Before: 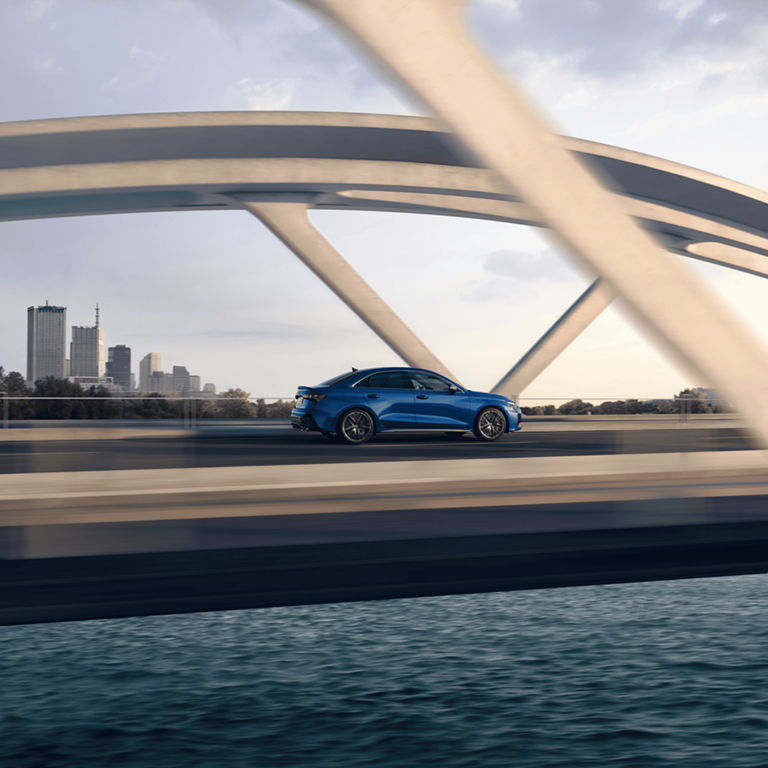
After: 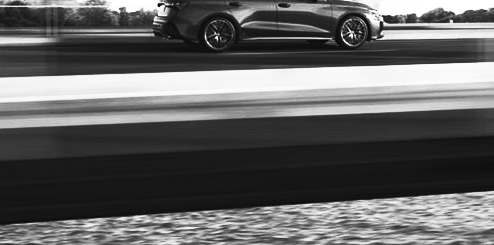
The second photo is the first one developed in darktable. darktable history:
crop: left 18.091%, top 51.13%, right 17.525%, bottom 16.85%
contrast brightness saturation: contrast 0.53, brightness 0.47, saturation -1
tone equalizer: -8 EV -0.75 EV, -7 EV -0.7 EV, -6 EV -0.6 EV, -5 EV -0.4 EV, -3 EV 0.4 EV, -2 EV 0.6 EV, -1 EV 0.7 EV, +0 EV 0.75 EV, edges refinement/feathering 500, mask exposure compensation -1.57 EV, preserve details no
